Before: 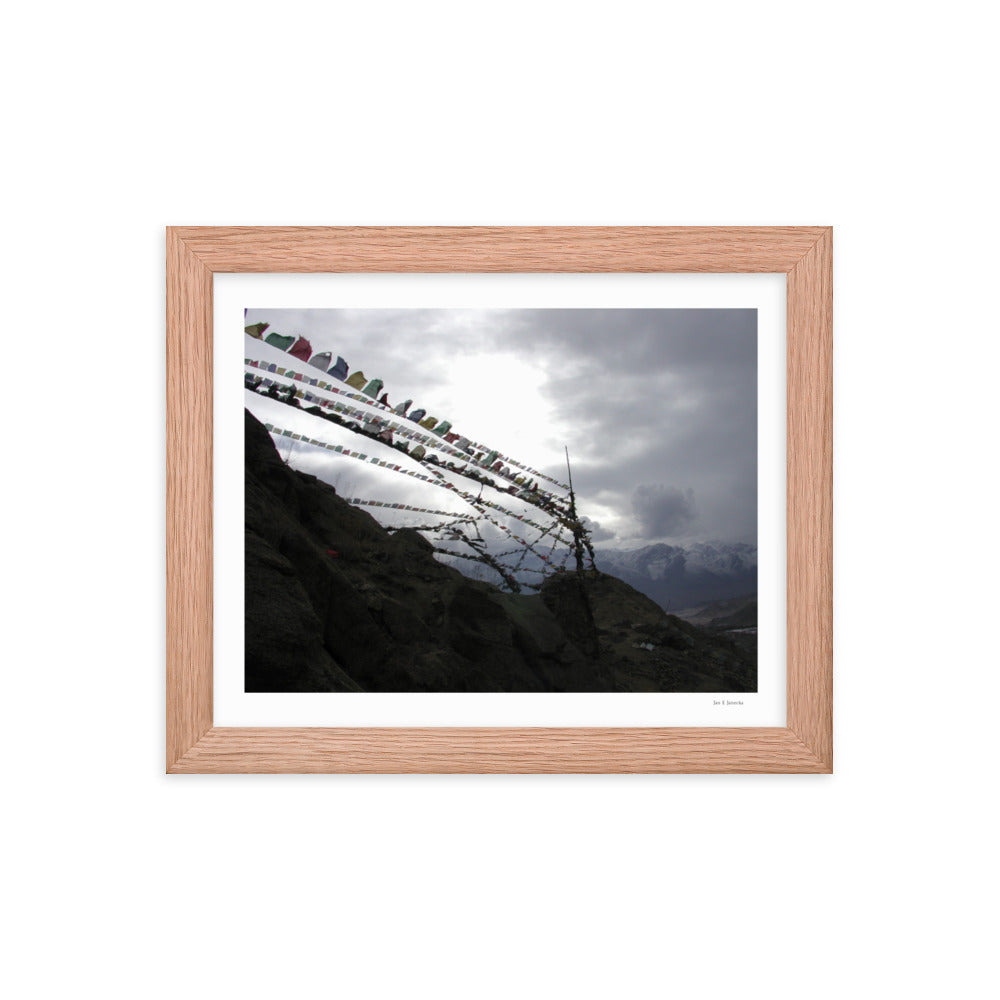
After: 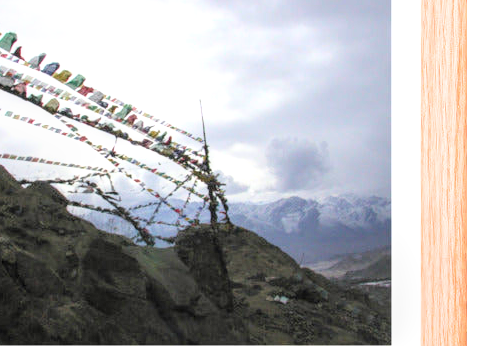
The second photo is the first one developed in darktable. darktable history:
exposure: black level correction 0, exposure 1.2 EV, compensate highlight preservation false
crop: left 36.607%, top 34.735%, right 13.146%, bottom 30.611%
contrast brightness saturation: contrast 0.07, brightness 0.18, saturation 0.4
local contrast: detail 130%
filmic rgb: black relative exposure -11.35 EV, white relative exposure 3.22 EV, hardness 6.76, color science v6 (2022)
